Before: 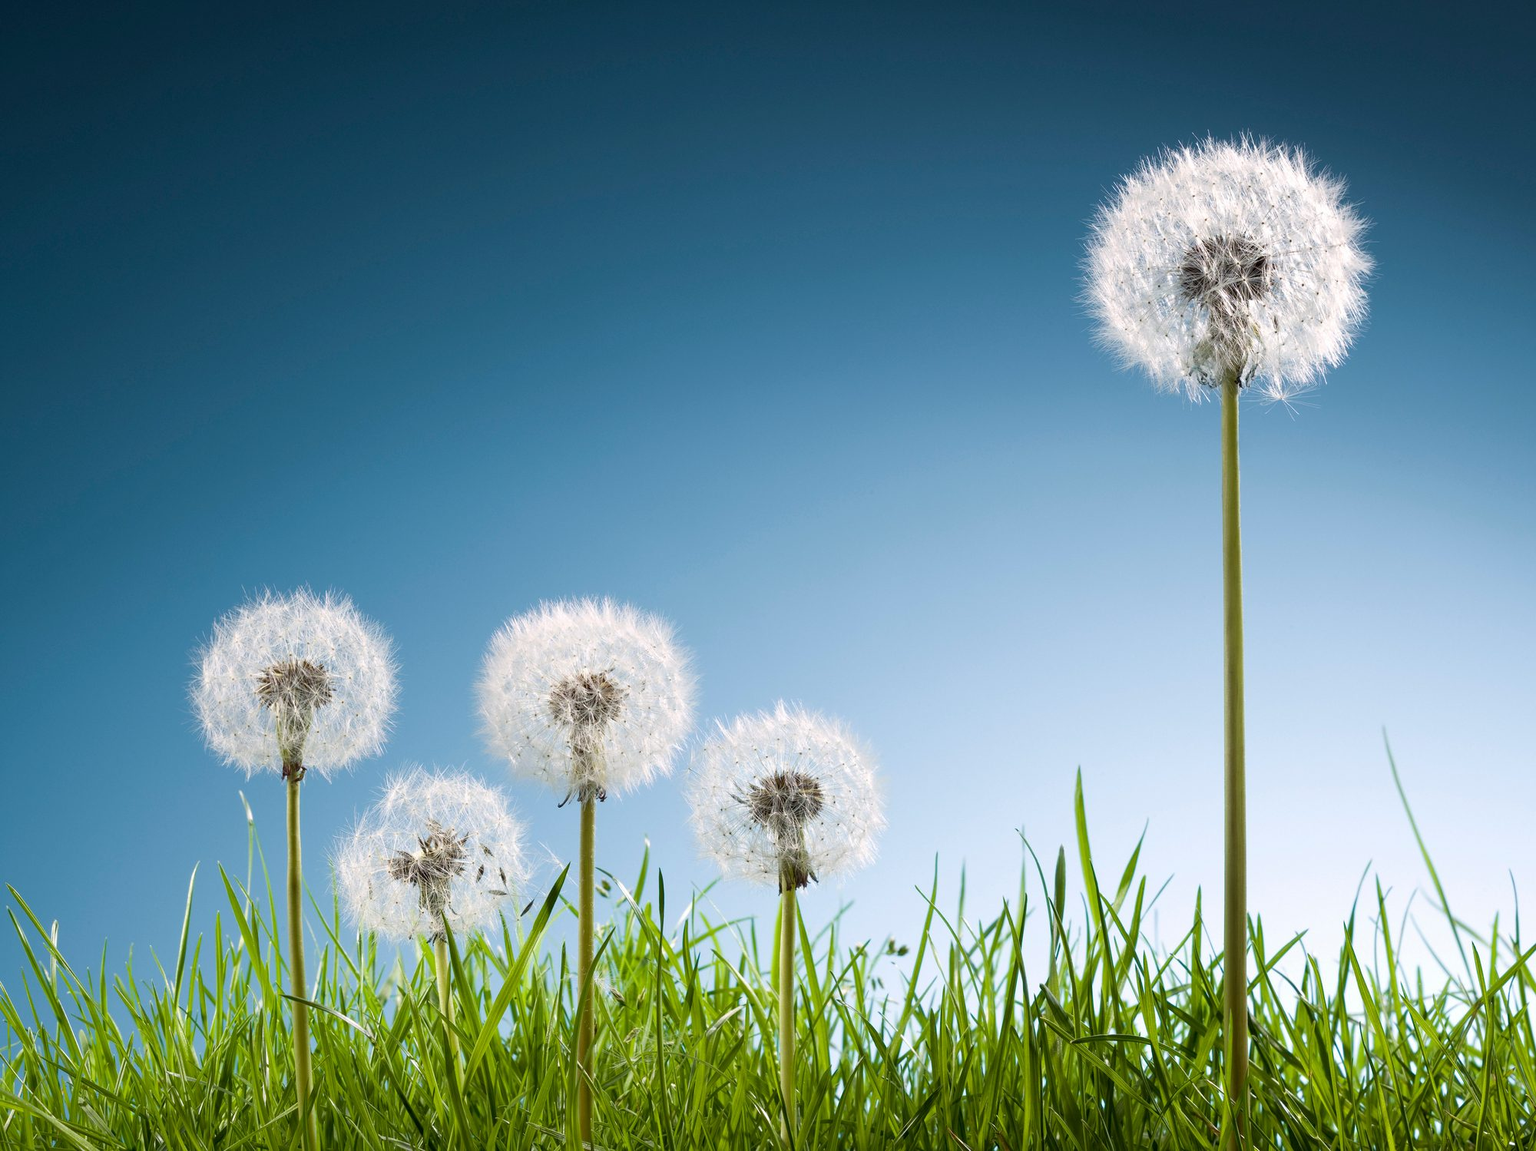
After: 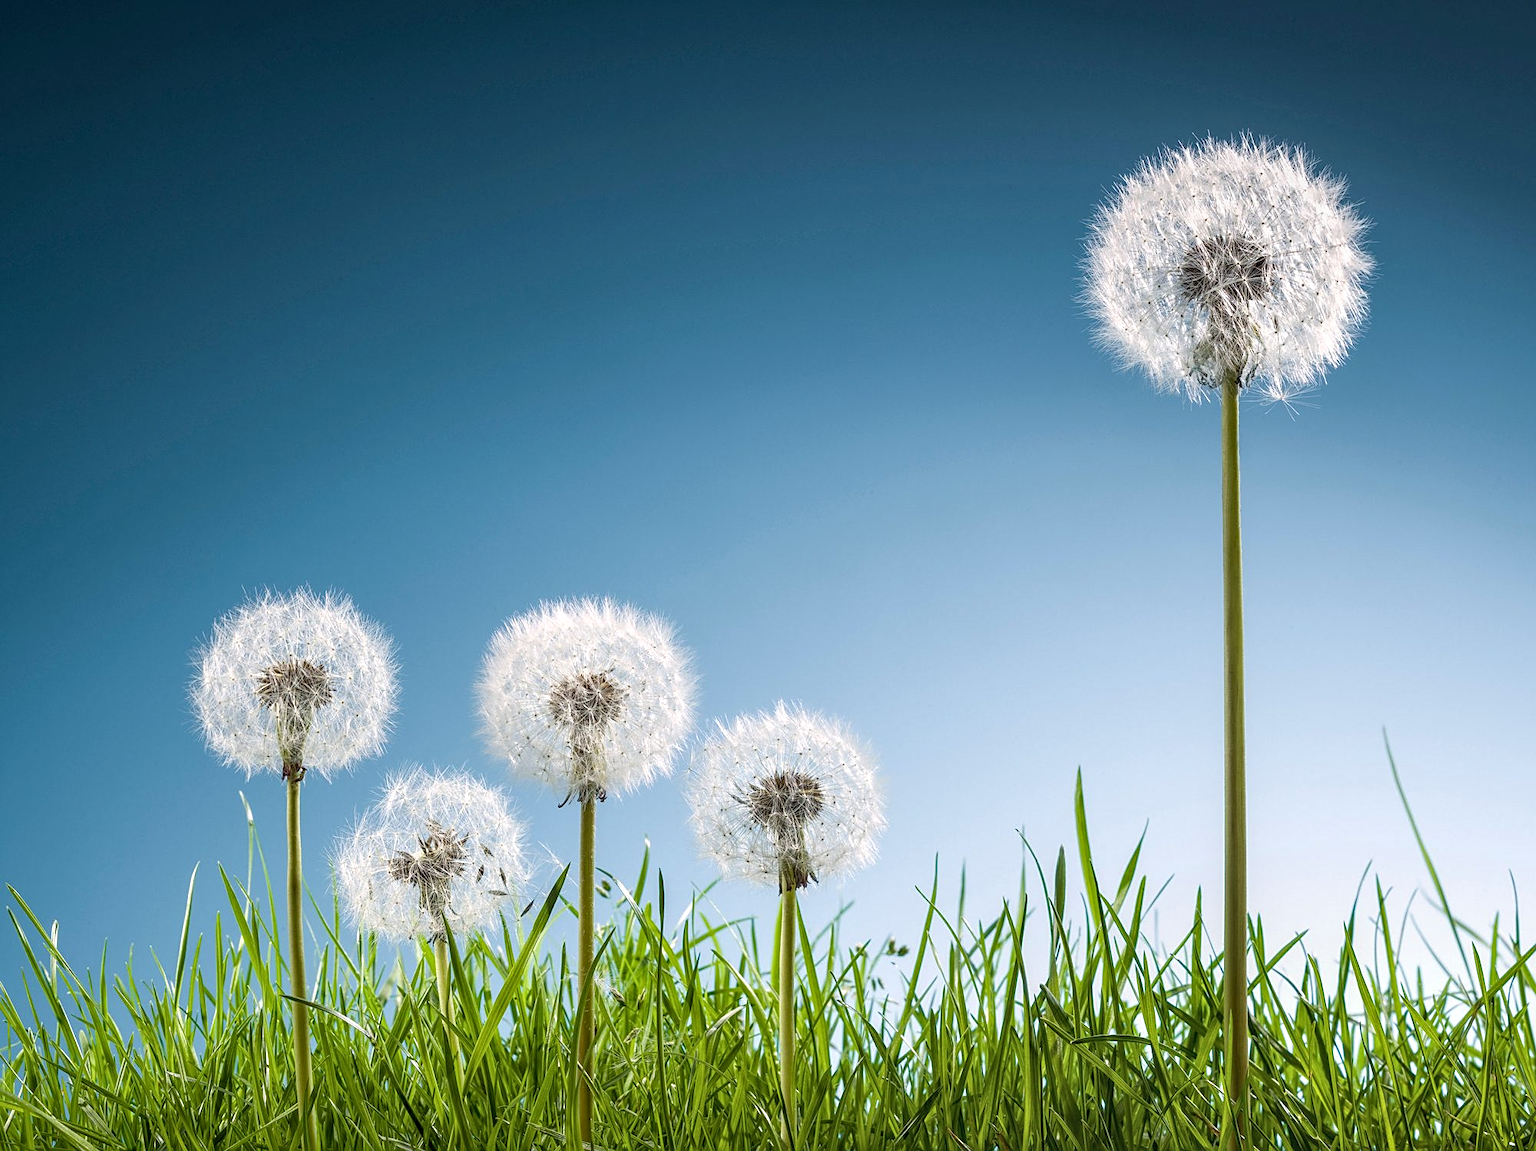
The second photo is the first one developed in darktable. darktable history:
sharpen: on, module defaults
local contrast: highlights 2%, shadows 4%, detail 133%
